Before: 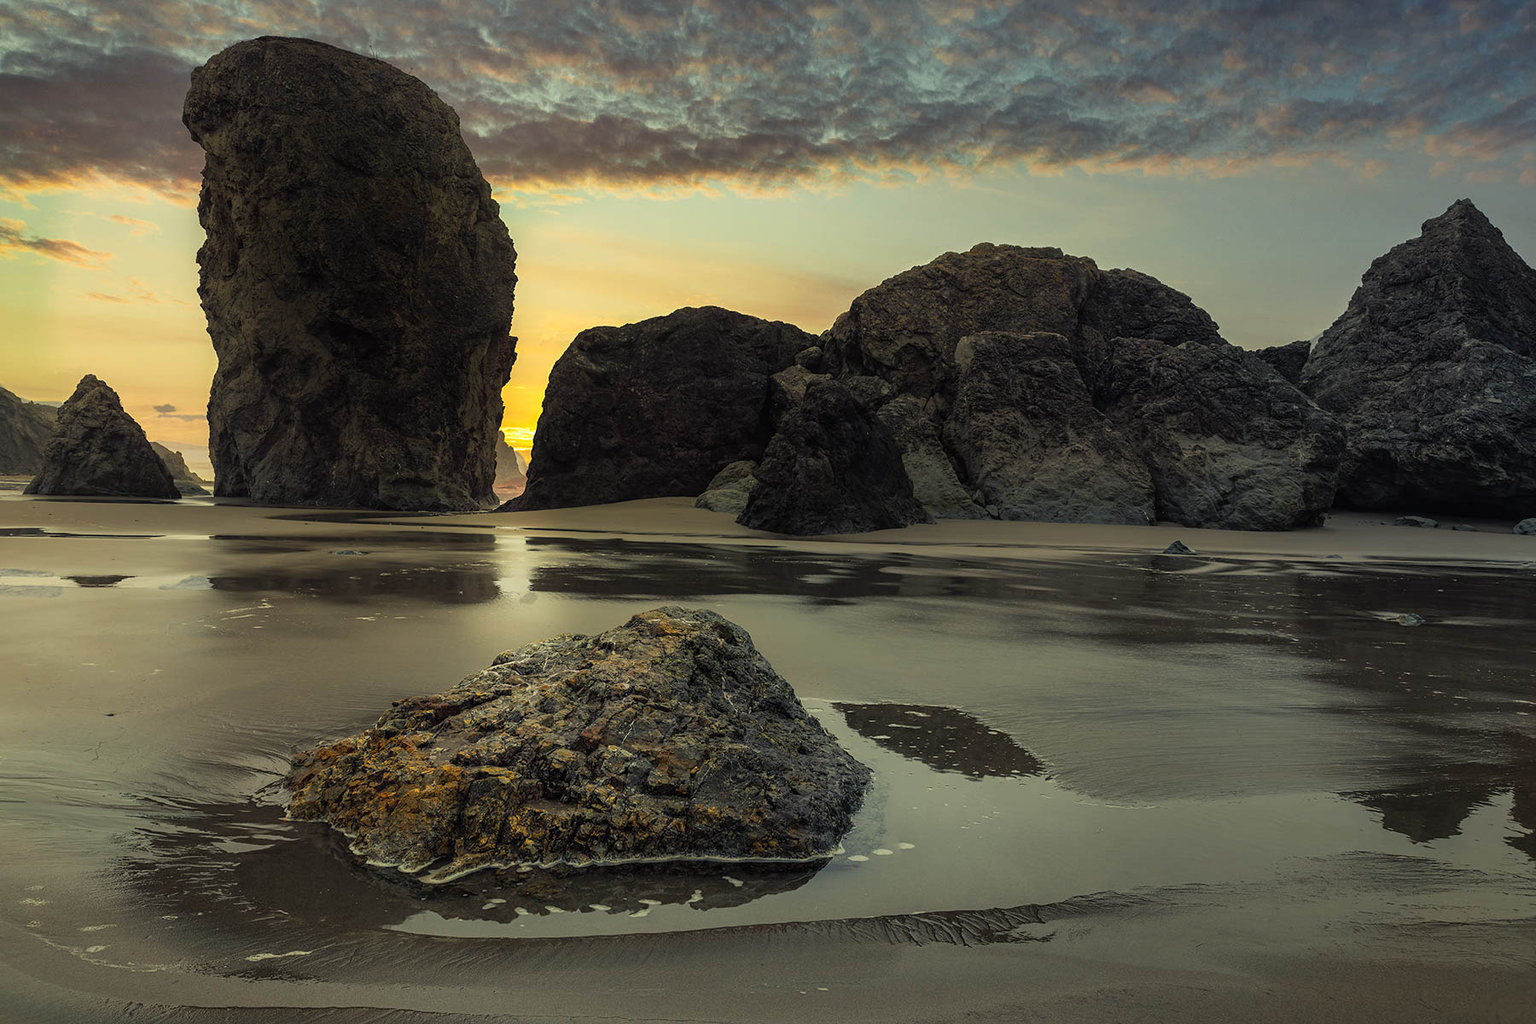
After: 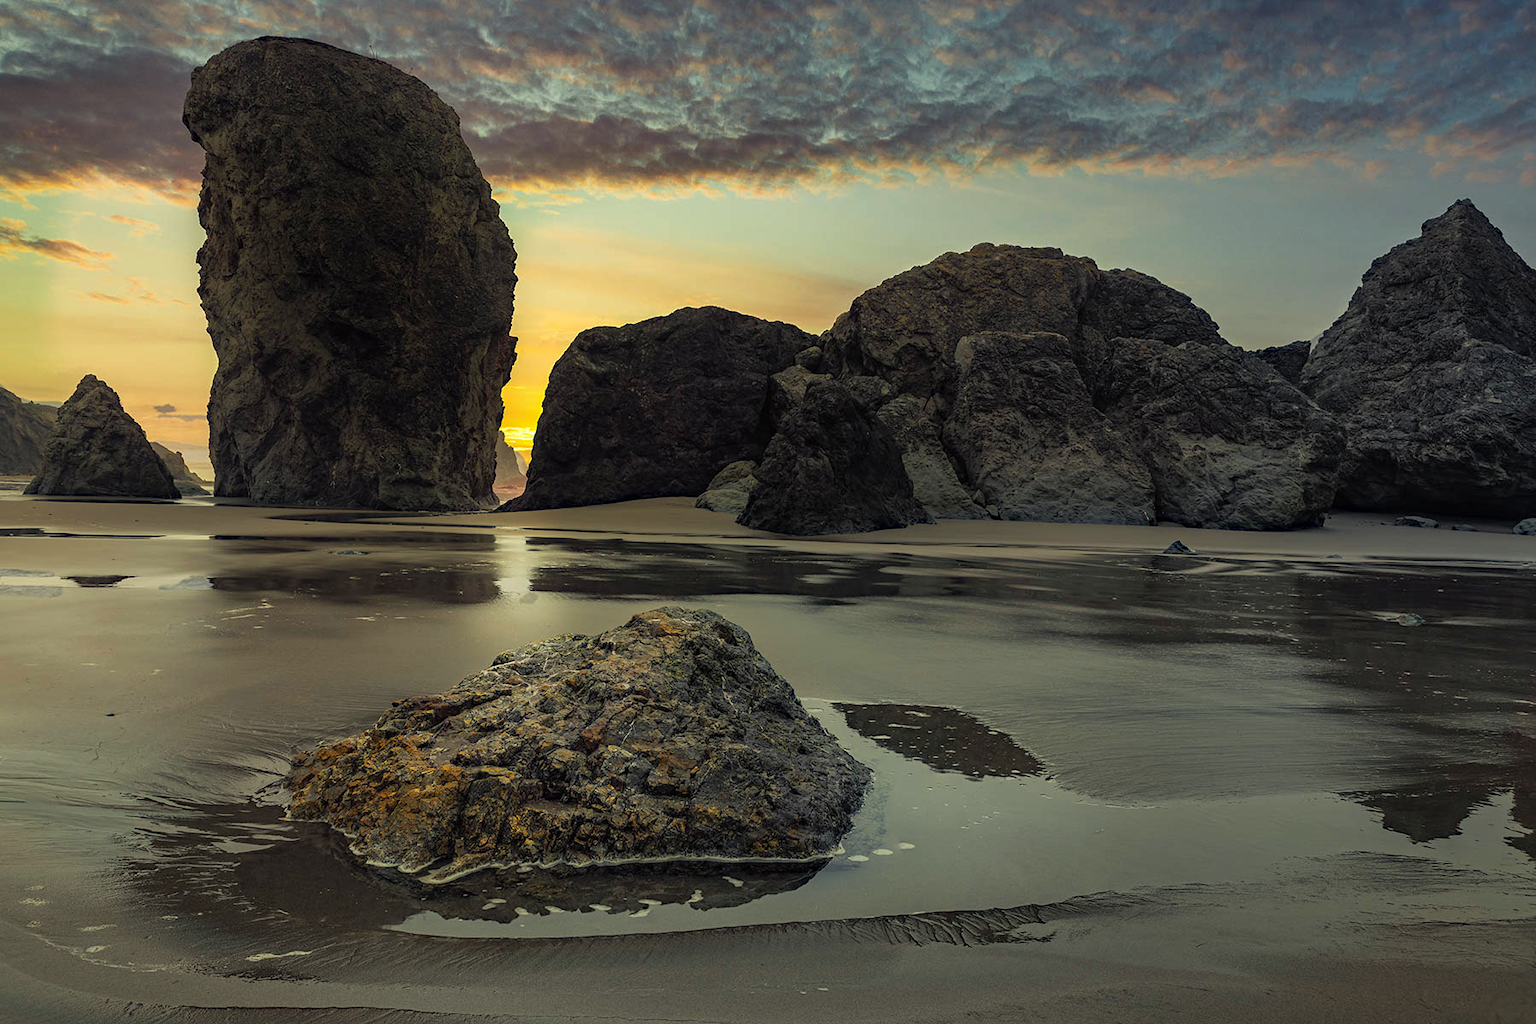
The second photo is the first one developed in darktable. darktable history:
haze removal: compatibility mode true, adaptive false
shadows and highlights: shadows 25.06, highlights -24.43
